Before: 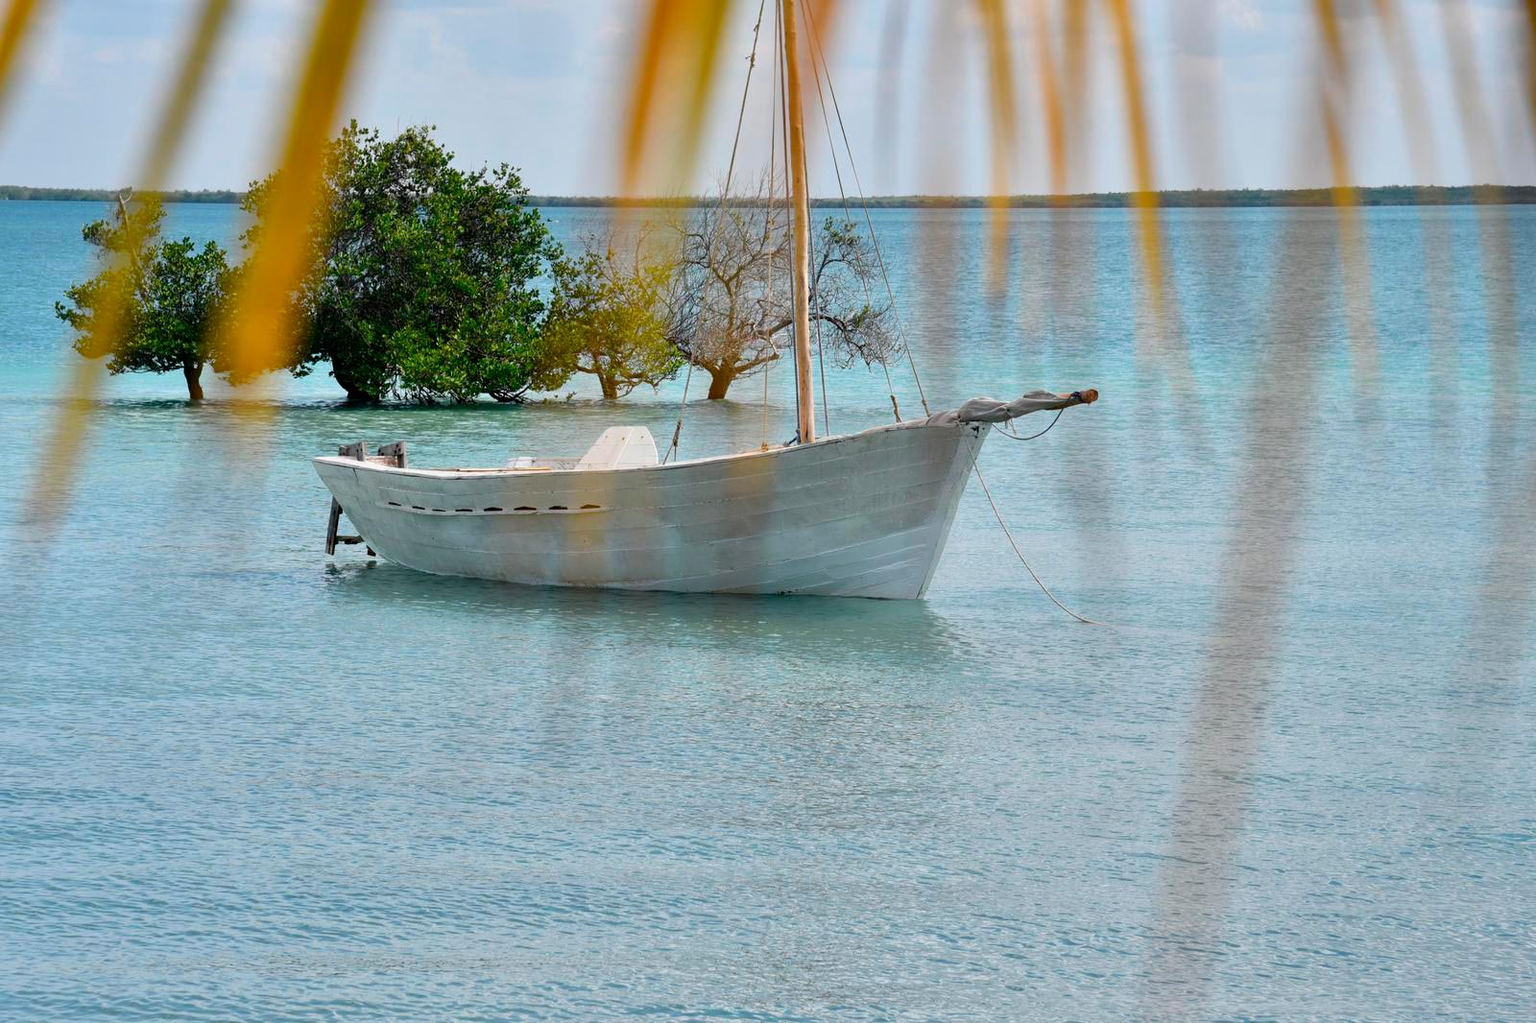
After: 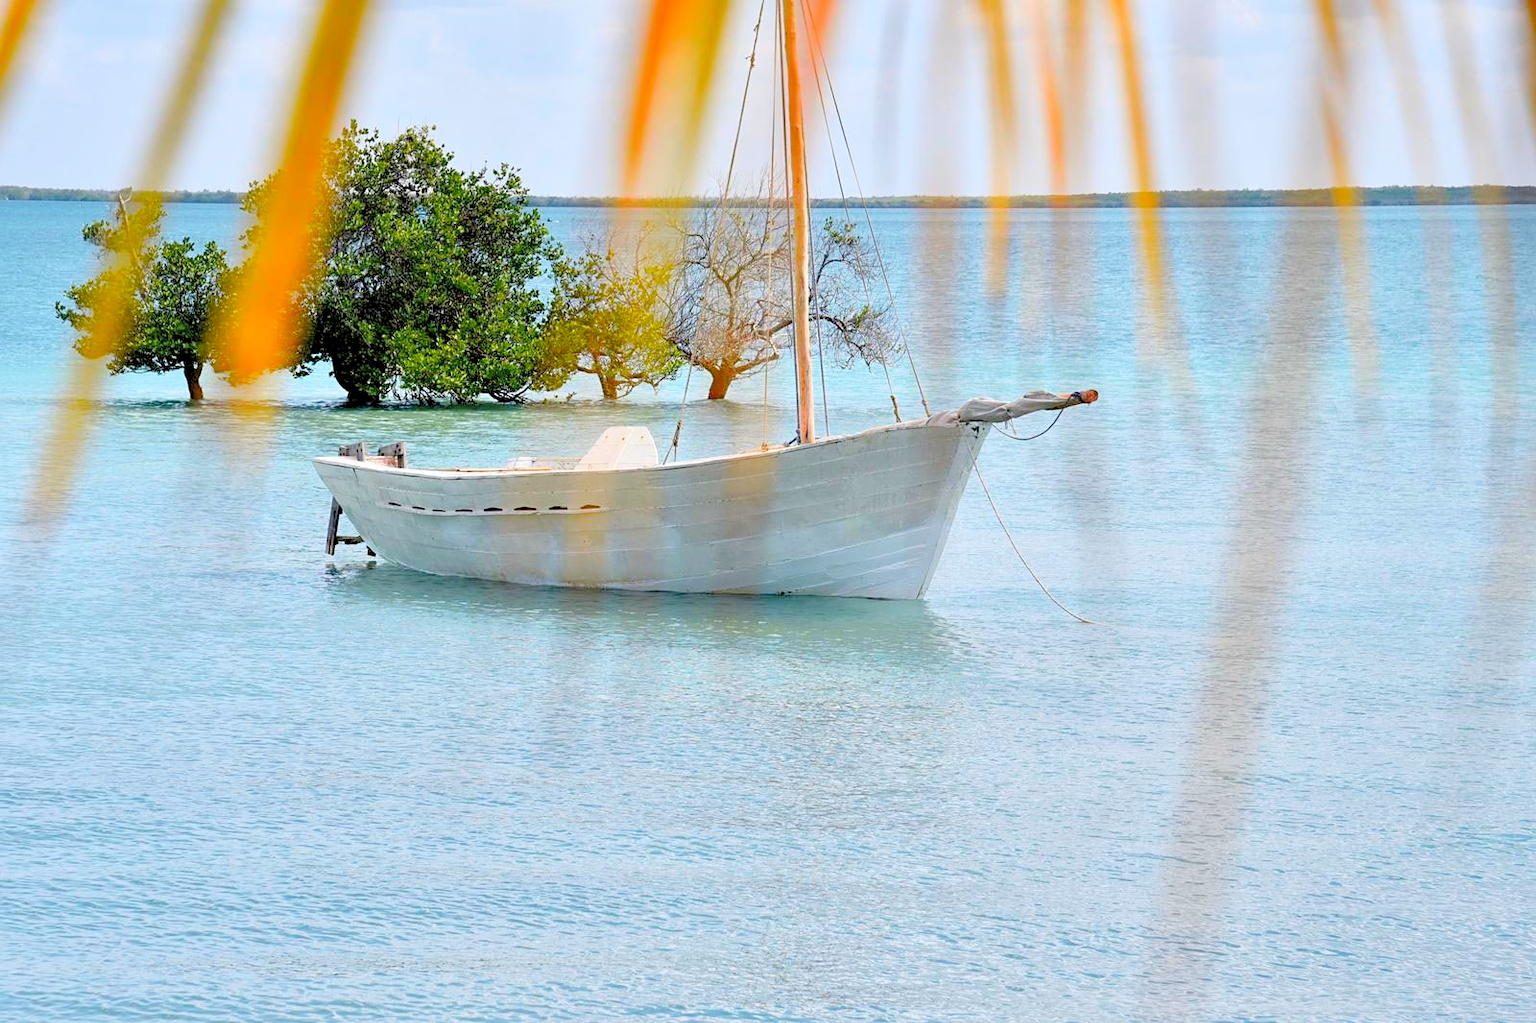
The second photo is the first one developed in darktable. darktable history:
sharpen: amount 0.2
levels: levels [0.072, 0.414, 0.976]
tone curve: curves: ch0 [(0, 0.024) (0.119, 0.146) (0.474, 0.485) (0.718, 0.739) (0.817, 0.839) (1, 0.998)]; ch1 [(0, 0) (0.377, 0.416) (0.439, 0.451) (0.477, 0.485) (0.501, 0.503) (0.538, 0.544) (0.58, 0.613) (0.664, 0.7) (0.783, 0.804) (1, 1)]; ch2 [(0, 0) (0.38, 0.405) (0.463, 0.456) (0.498, 0.497) (0.524, 0.535) (0.578, 0.576) (0.648, 0.665) (1, 1)], color space Lab, independent channels, preserve colors none
